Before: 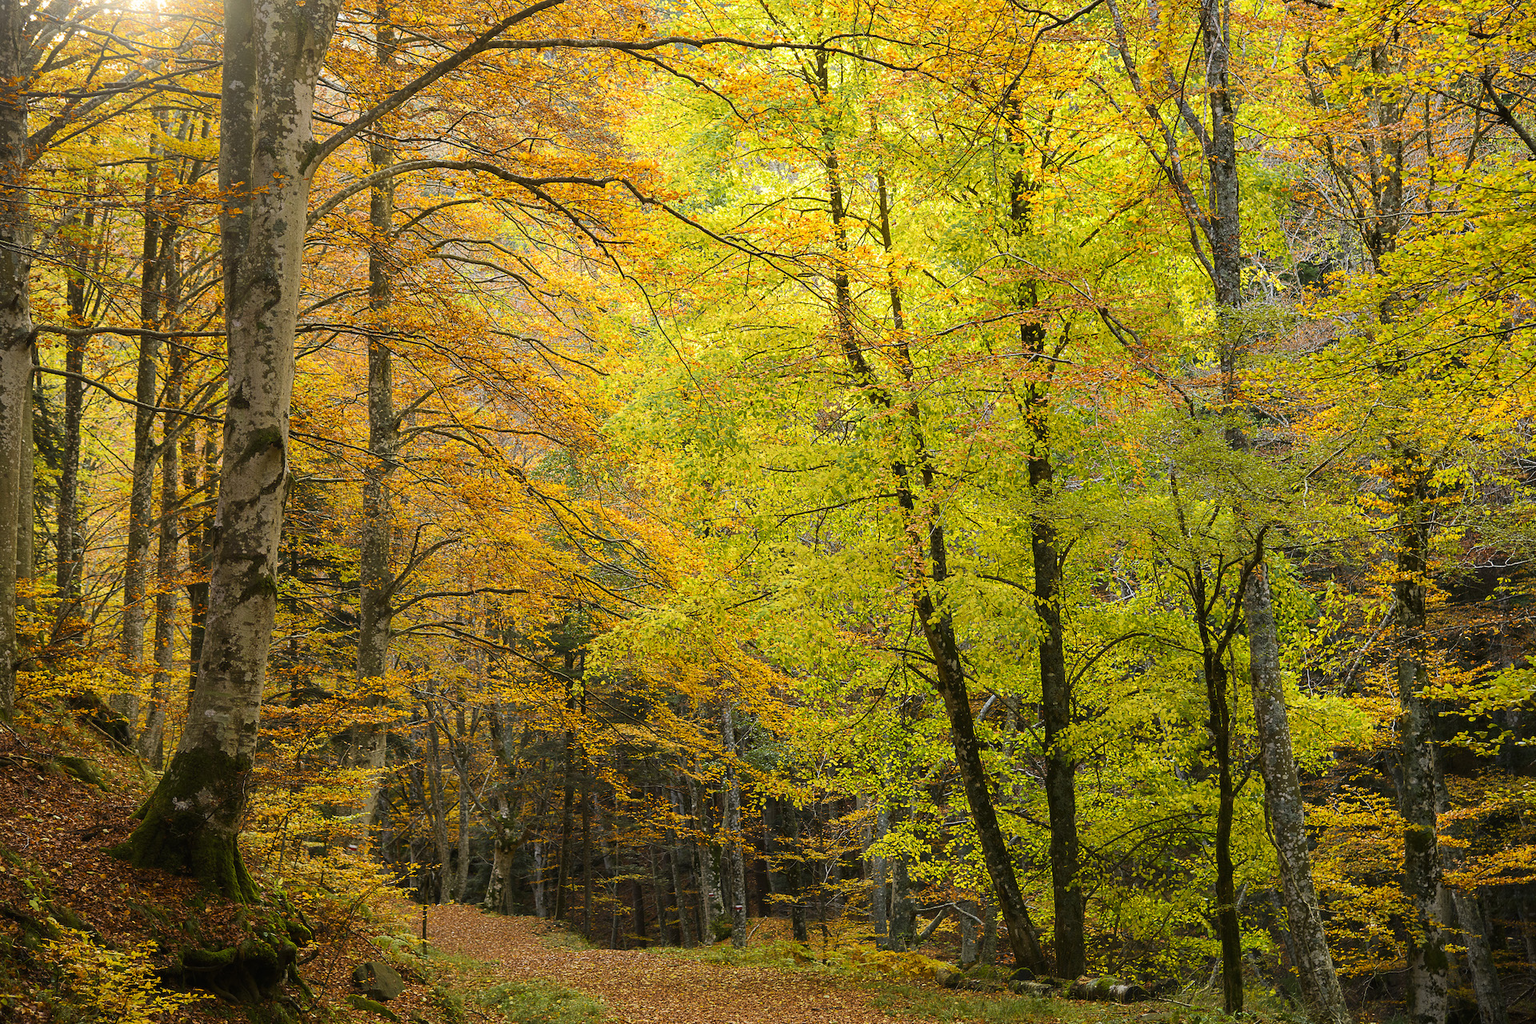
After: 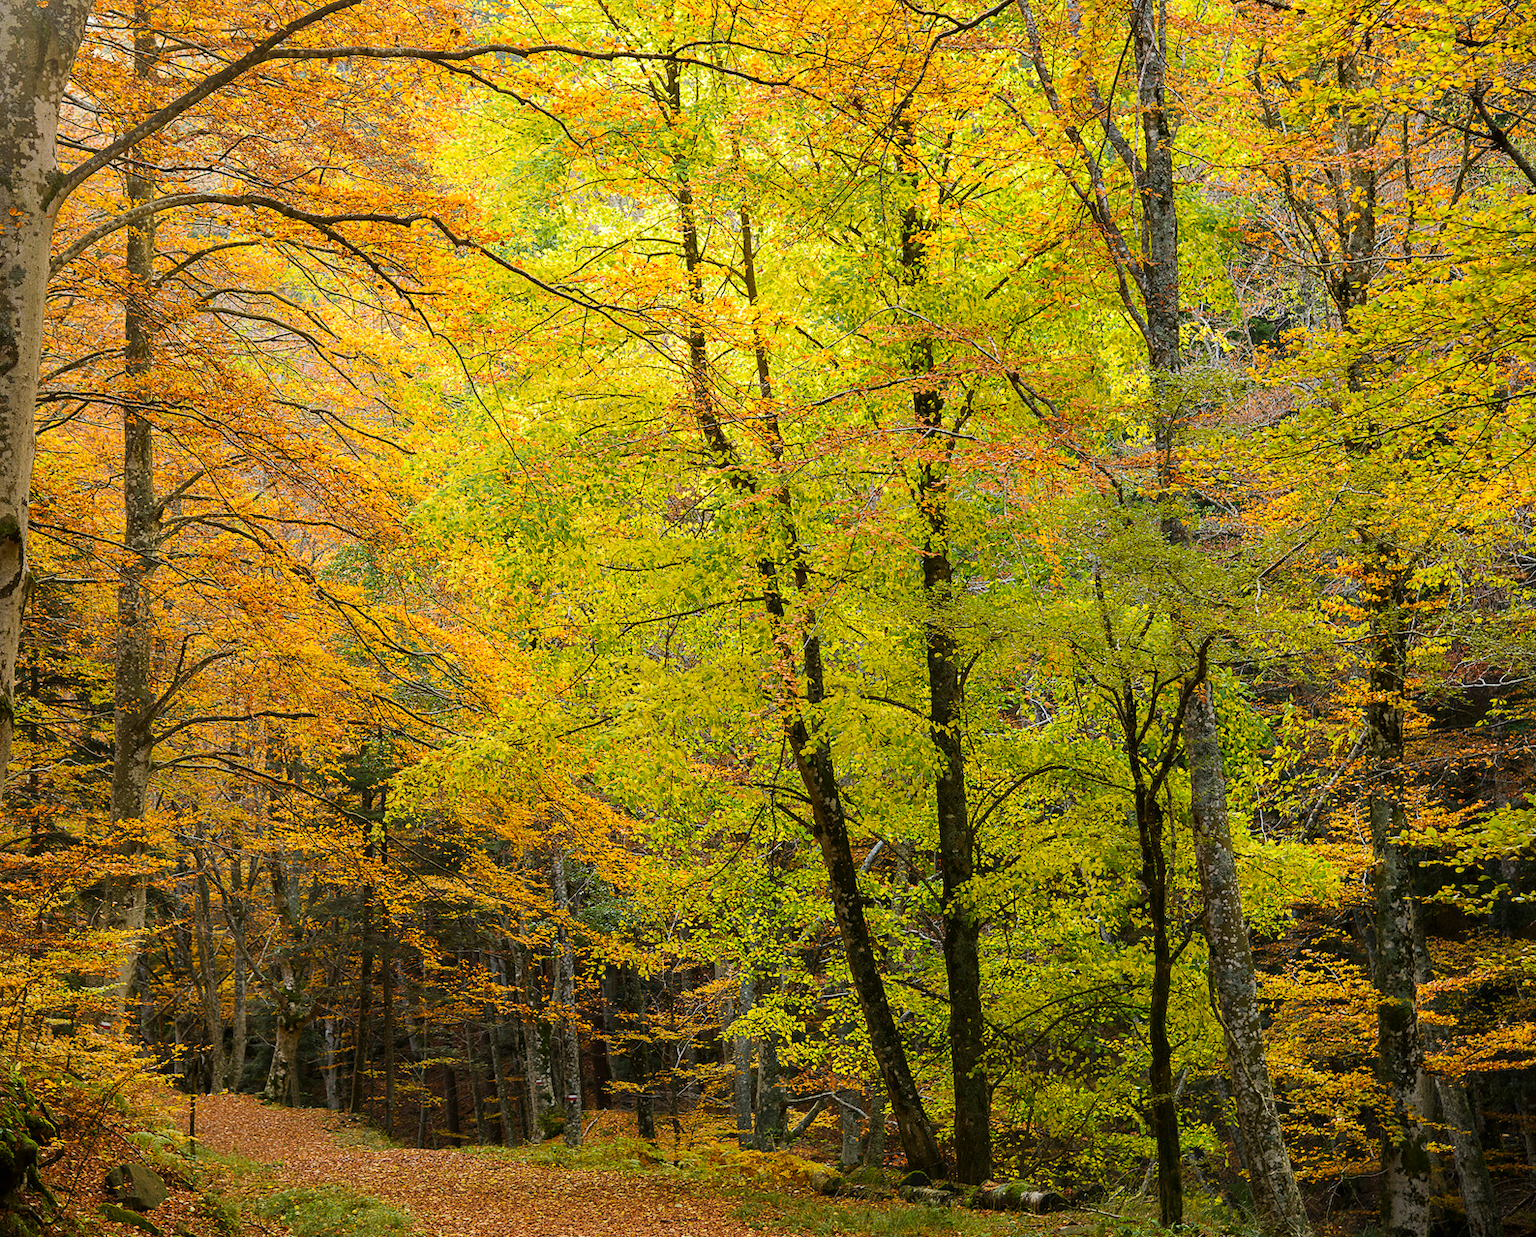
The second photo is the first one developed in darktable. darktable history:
crop: left 17.323%, bottom 0.049%
